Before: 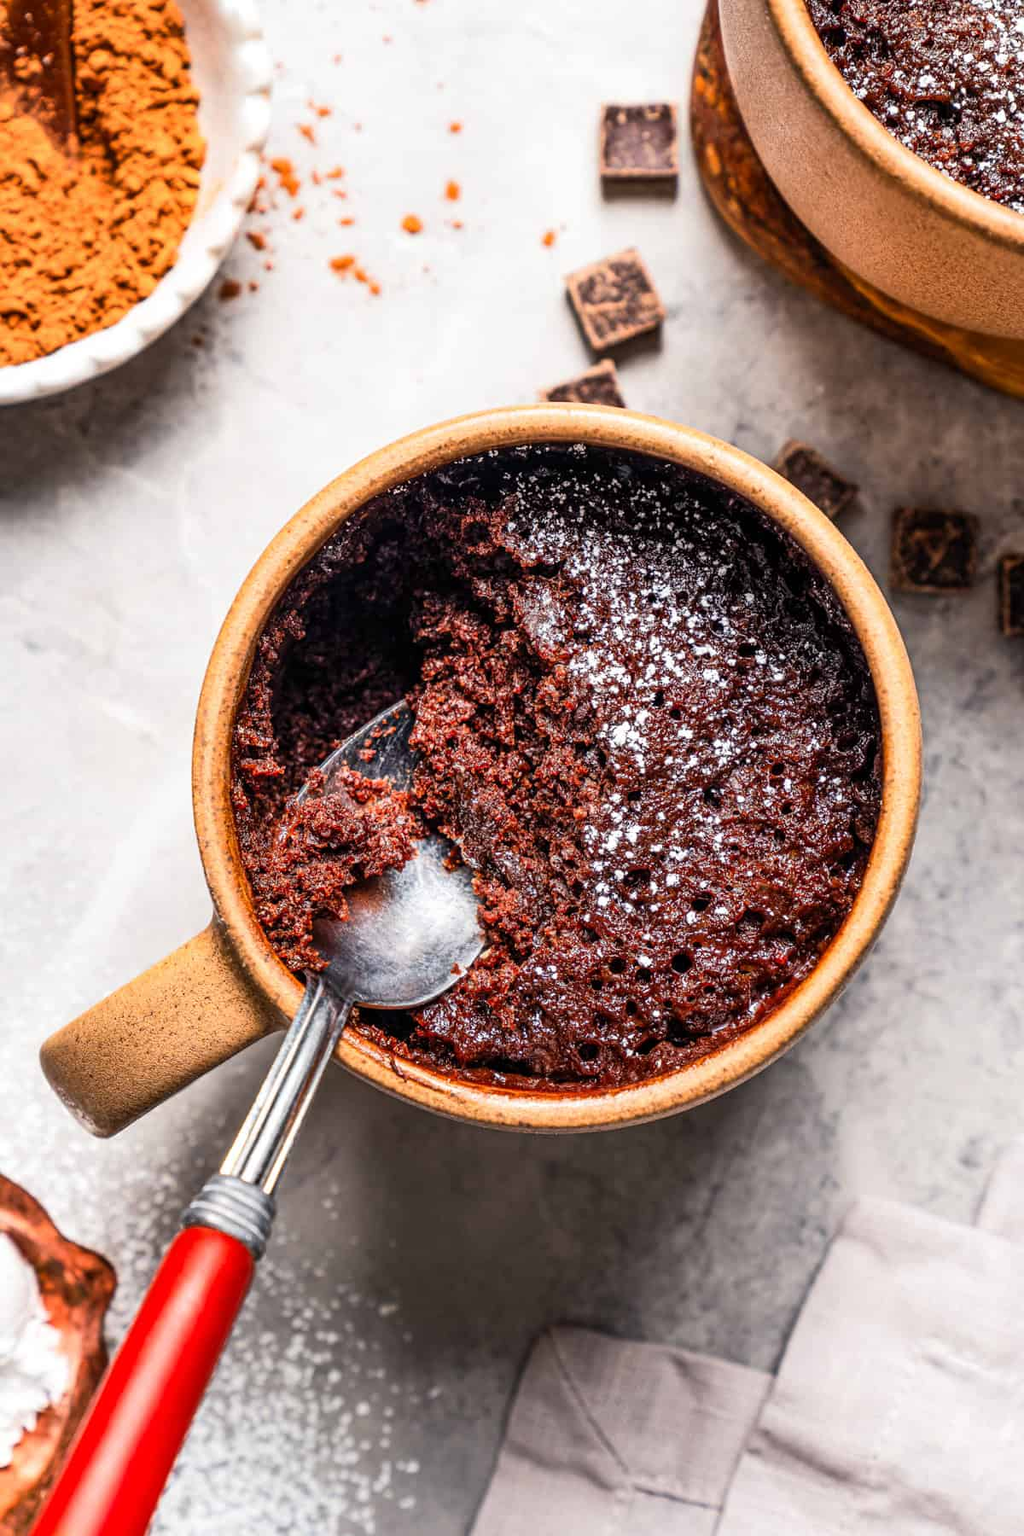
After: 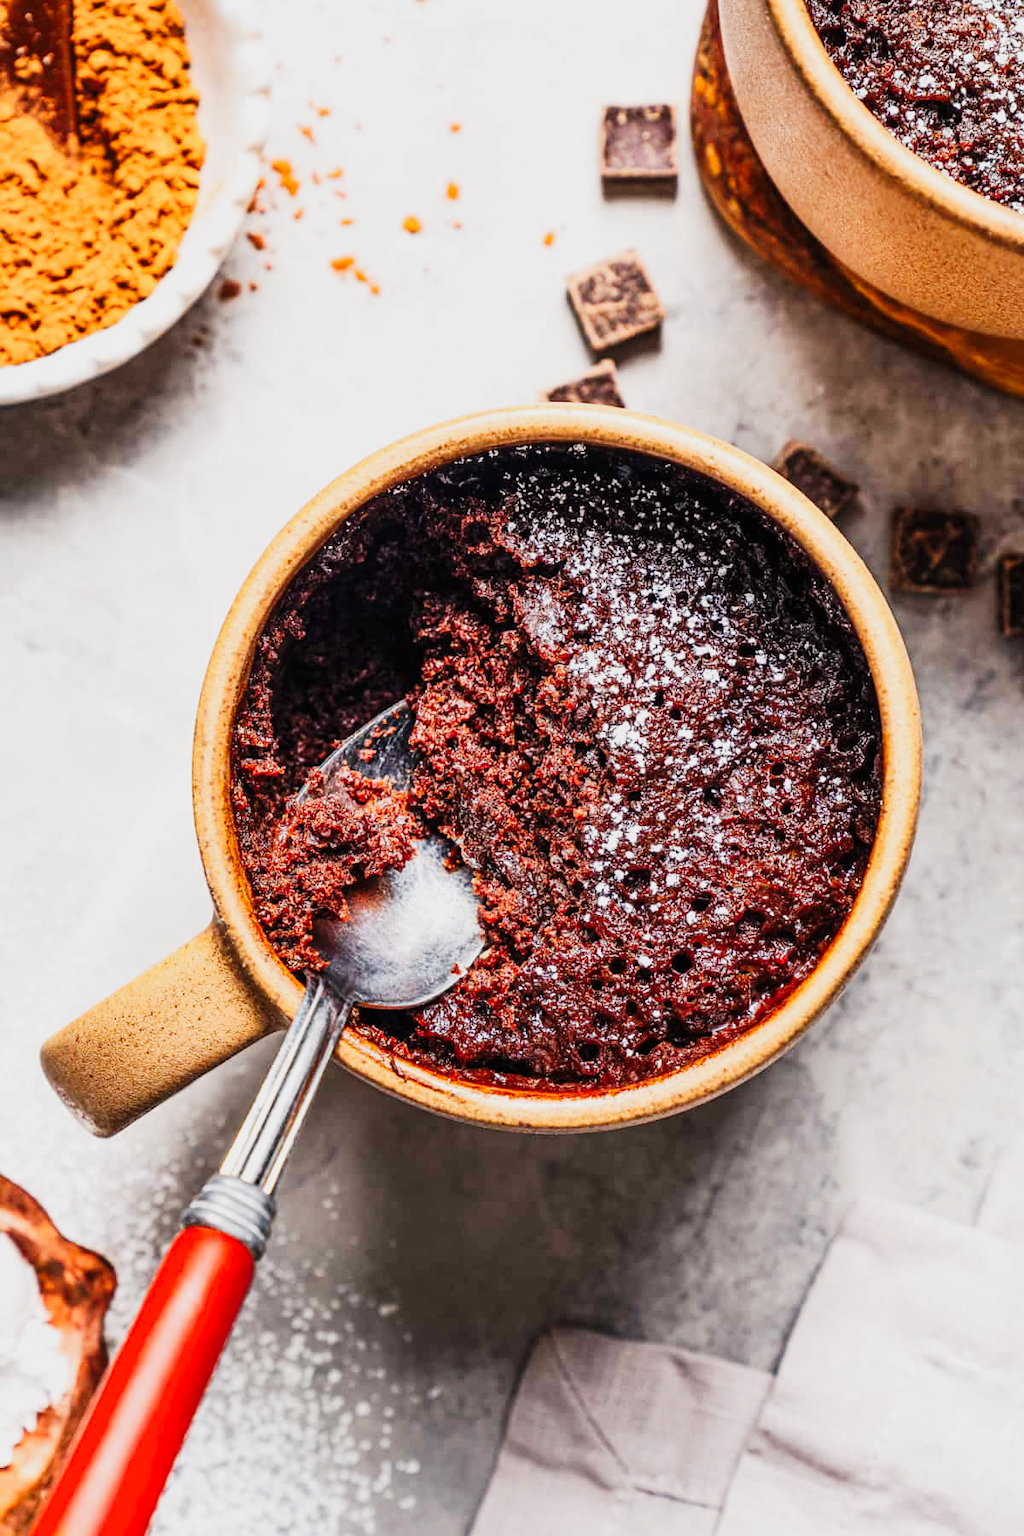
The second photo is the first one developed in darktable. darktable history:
tone curve: curves: ch0 [(0, 0.006) (0.184, 0.172) (0.405, 0.46) (0.456, 0.528) (0.634, 0.728) (0.877, 0.89) (0.984, 0.935)]; ch1 [(0, 0) (0.443, 0.43) (0.492, 0.495) (0.566, 0.582) (0.595, 0.606) (0.608, 0.609) (0.65, 0.677) (1, 1)]; ch2 [(0, 0) (0.33, 0.301) (0.421, 0.443) (0.447, 0.489) (0.492, 0.495) (0.537, 0.583) (0.586, 0.591) (0.663, 0.686) (1, 1)], preserve colors none
